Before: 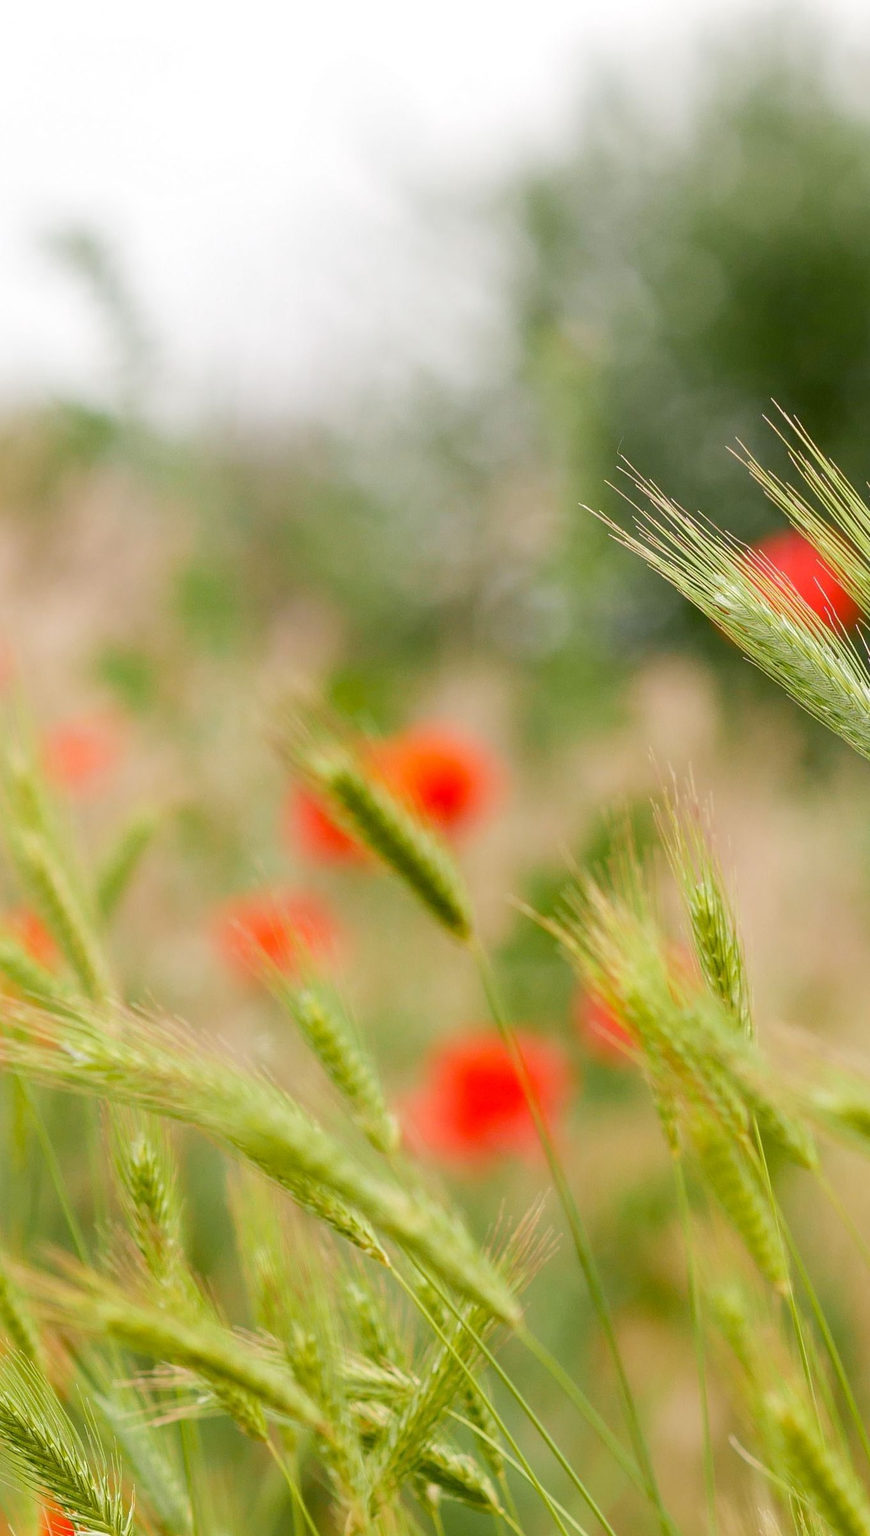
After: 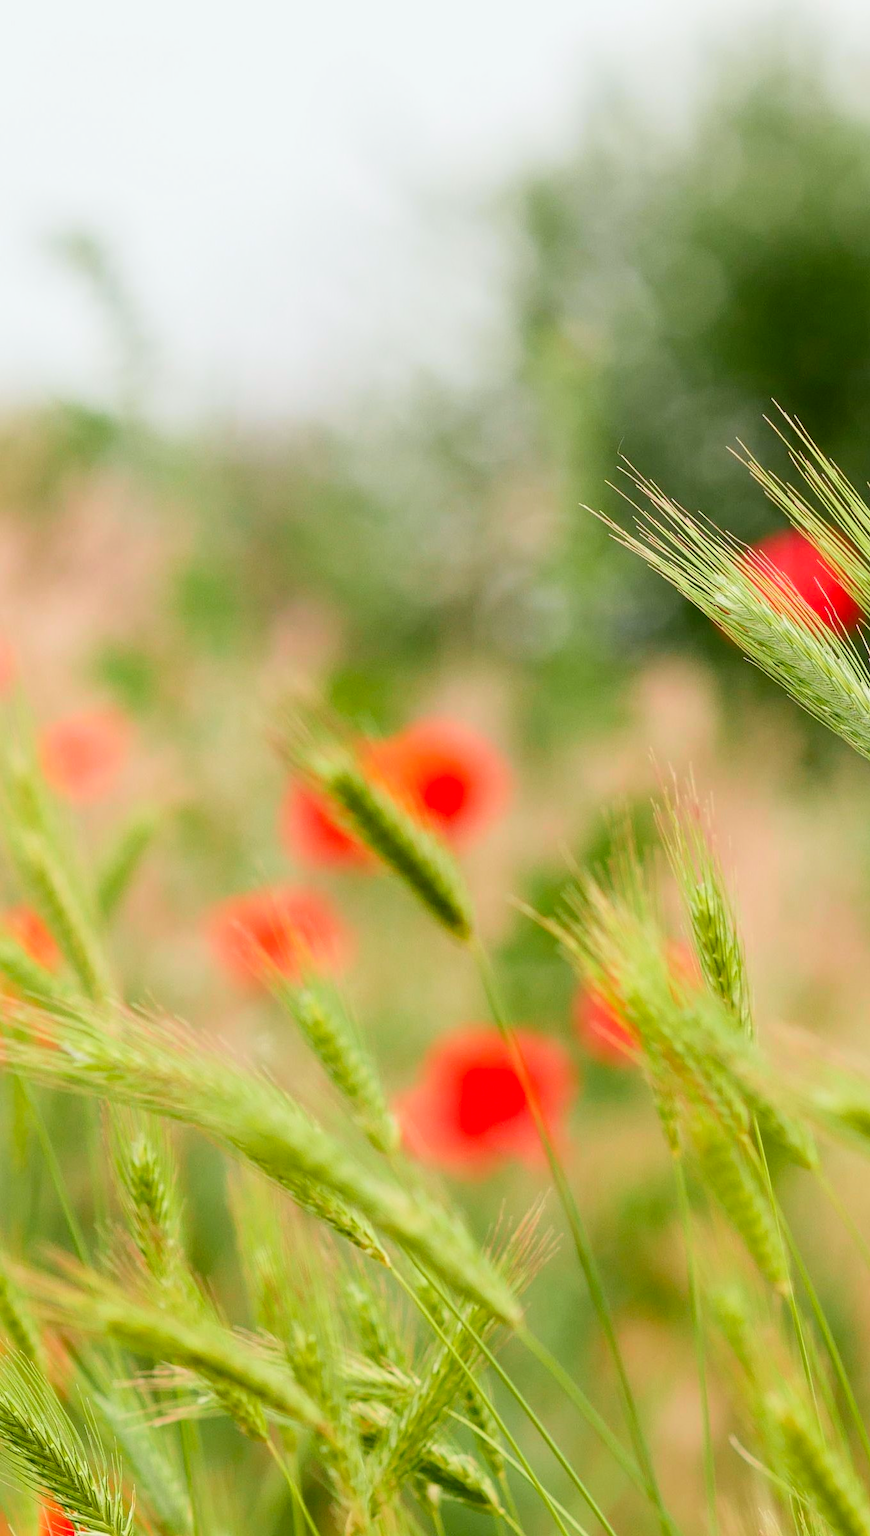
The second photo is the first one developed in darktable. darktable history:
tone curve: curves: ch0 [(0, 0.011) (0.139, 0.106) (0.295, 0.271) (0.499, 0.523) (0.739, 0.782) (0.857, 0.879) (1, 0.967)]; ch1 [(0, 0) (0.291, 0.229) (0.394, 0.365) (0.469, 0.456) (0.507, 0.504) (0.527, 0.546) (0.571, 0.614) (0.725, 0.779) (1, 1)]; ch2 [(0, 0) (0.125, 0.089) (0.35, 0.317) (0.437, 0.42) (0.502, 0.499) (0.537, 0.551) (0.613, 0.636) (1, 1)], color space Lab, independent channels, preserve colors none
